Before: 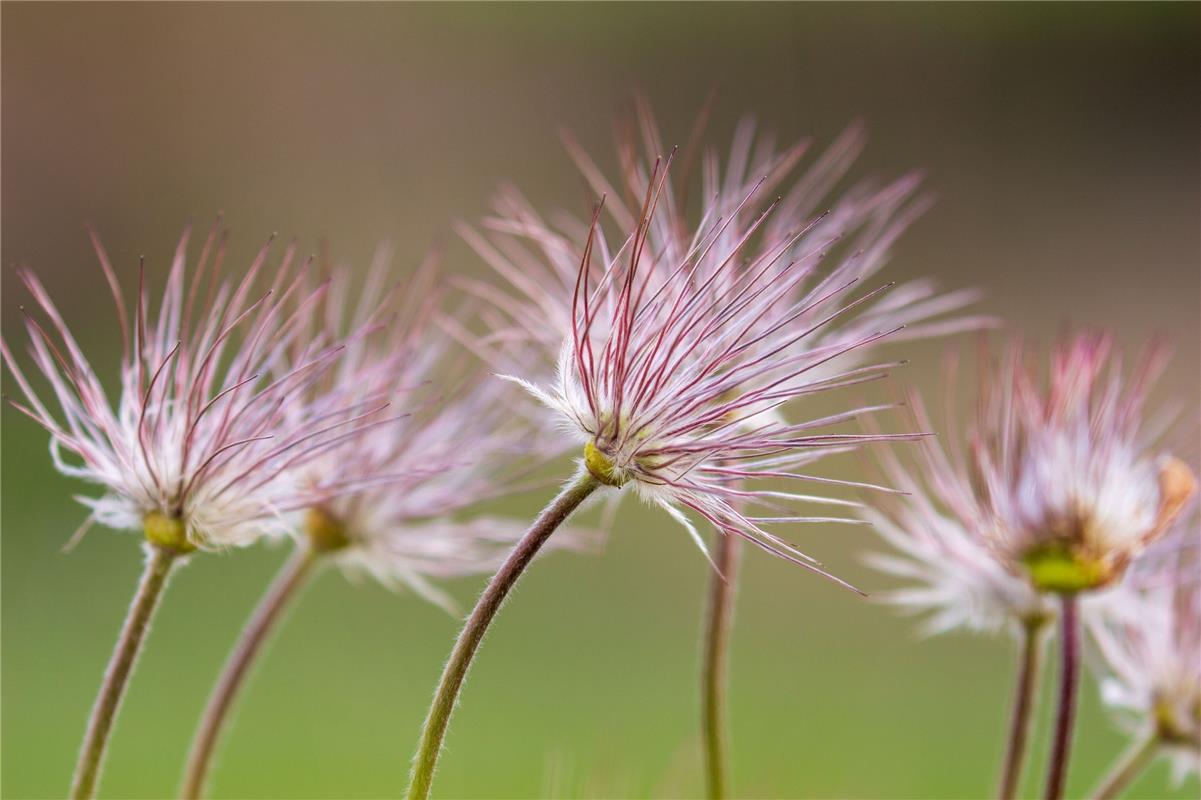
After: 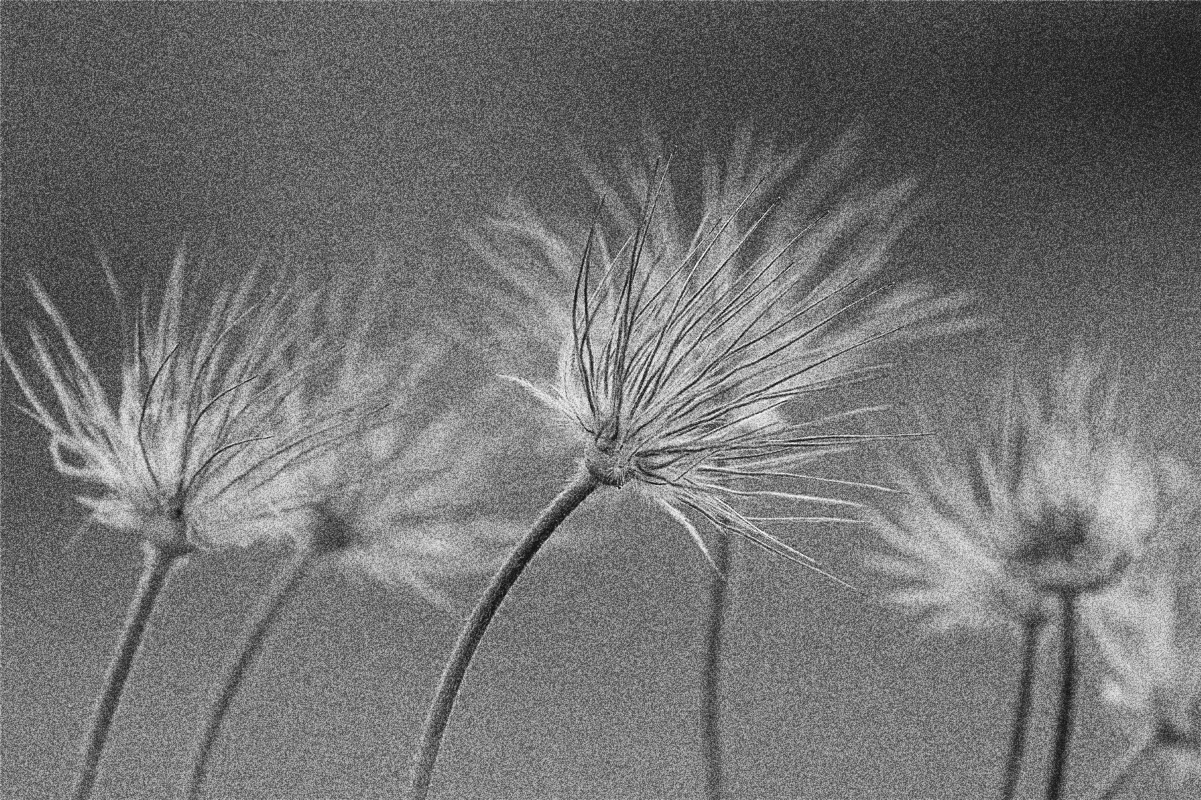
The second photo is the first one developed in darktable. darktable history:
rgb curve: curves: ch0 [(0.123, 0.061) (0.995, 0.887)]; ch1 [(0.06, 0.116) (1, 0.906)]; ch2 [(0, 0) (0.824, 0.69) (1, 1)], mode RGB, independent channels, compensate middle gray true
exposure: black level correction 0.001, compensate highlight preservation false
monochrome: a -4.13, b 5.16, size 1
sharpen: on, module defaults
grain: coarseness 30.02 ISO, strength 100%
white balance: red 1.08, blue 0.791
